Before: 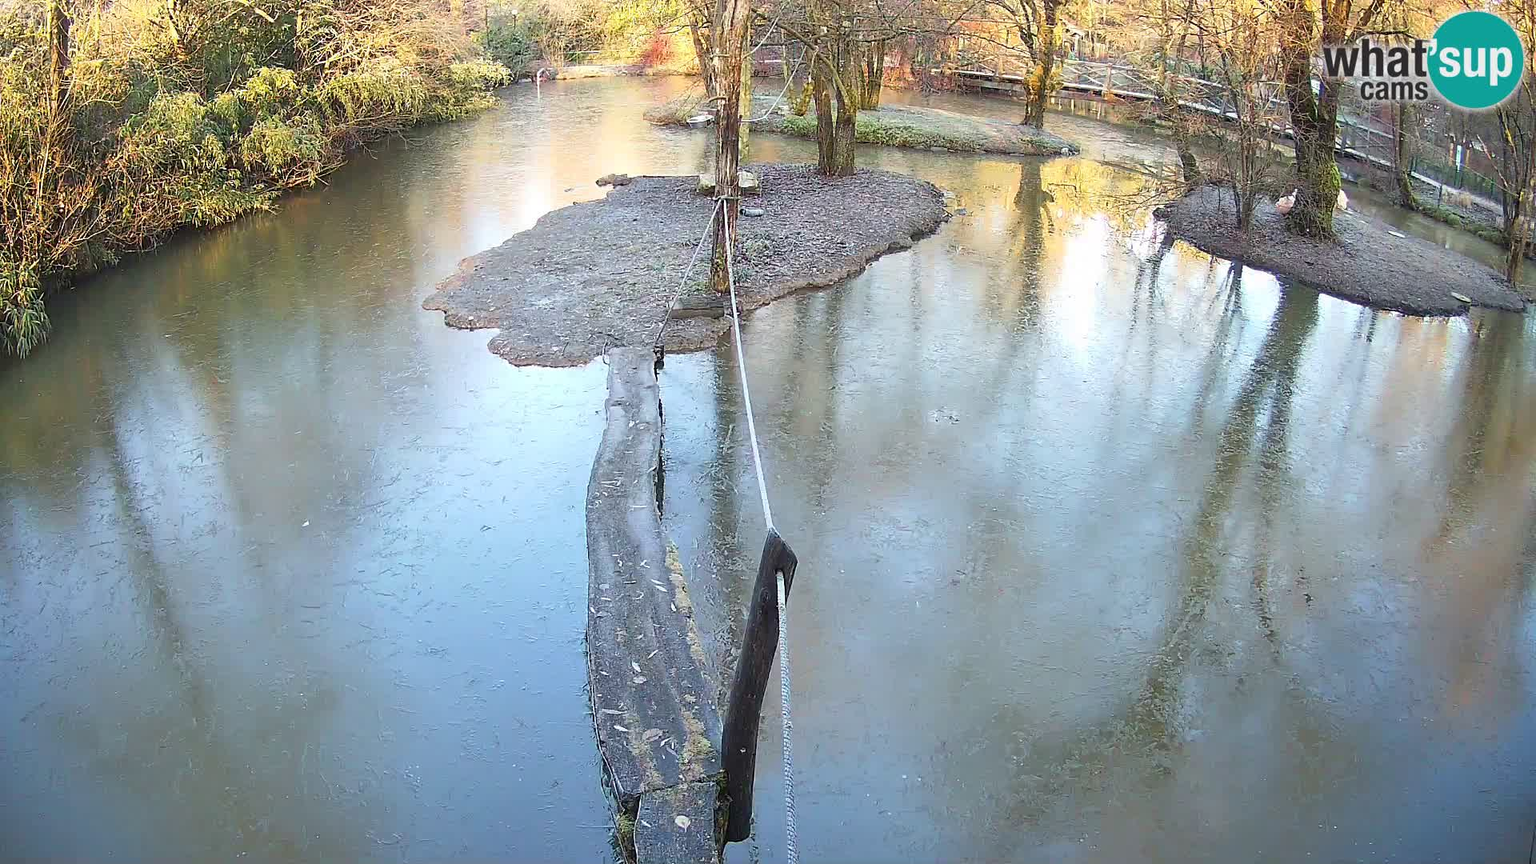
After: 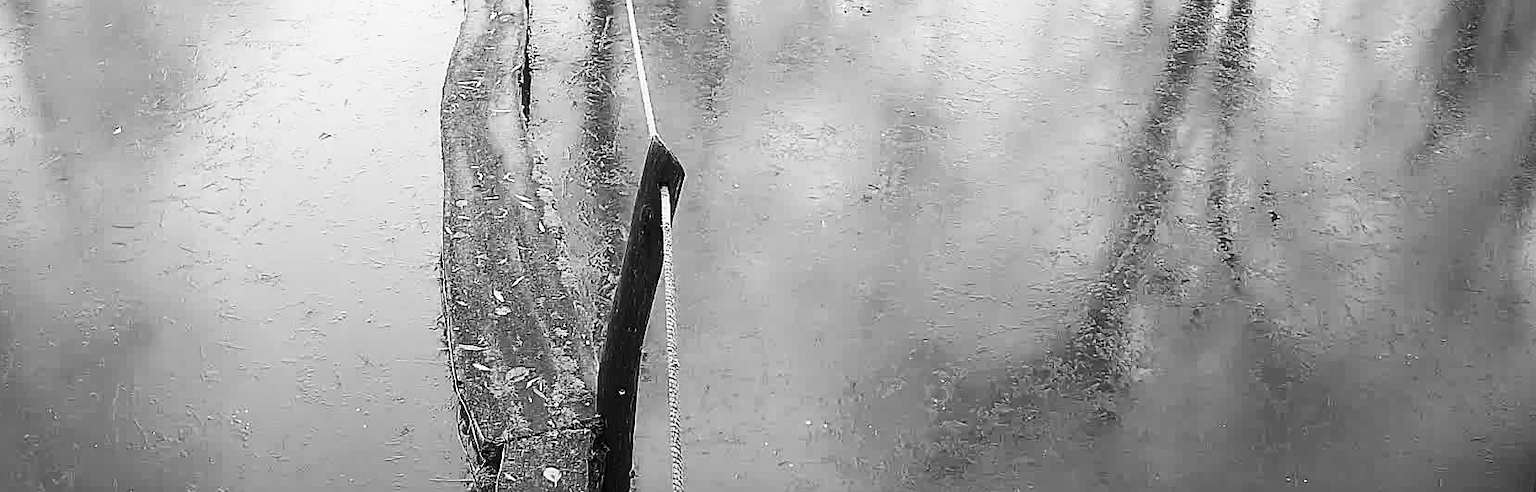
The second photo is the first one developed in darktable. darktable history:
color calibration: output gray [0.21, 0.42, 0.37, 0], illuminant same as pipeline (D50), adaptation XYZ, x 0.346, y 0.359, temperature 5012 K
crop and rotate: left 13.318%, top 47.589%, bottom 2.959%
sharpen: on, module defaults
contrast brightness saturation: contrast 0.273
